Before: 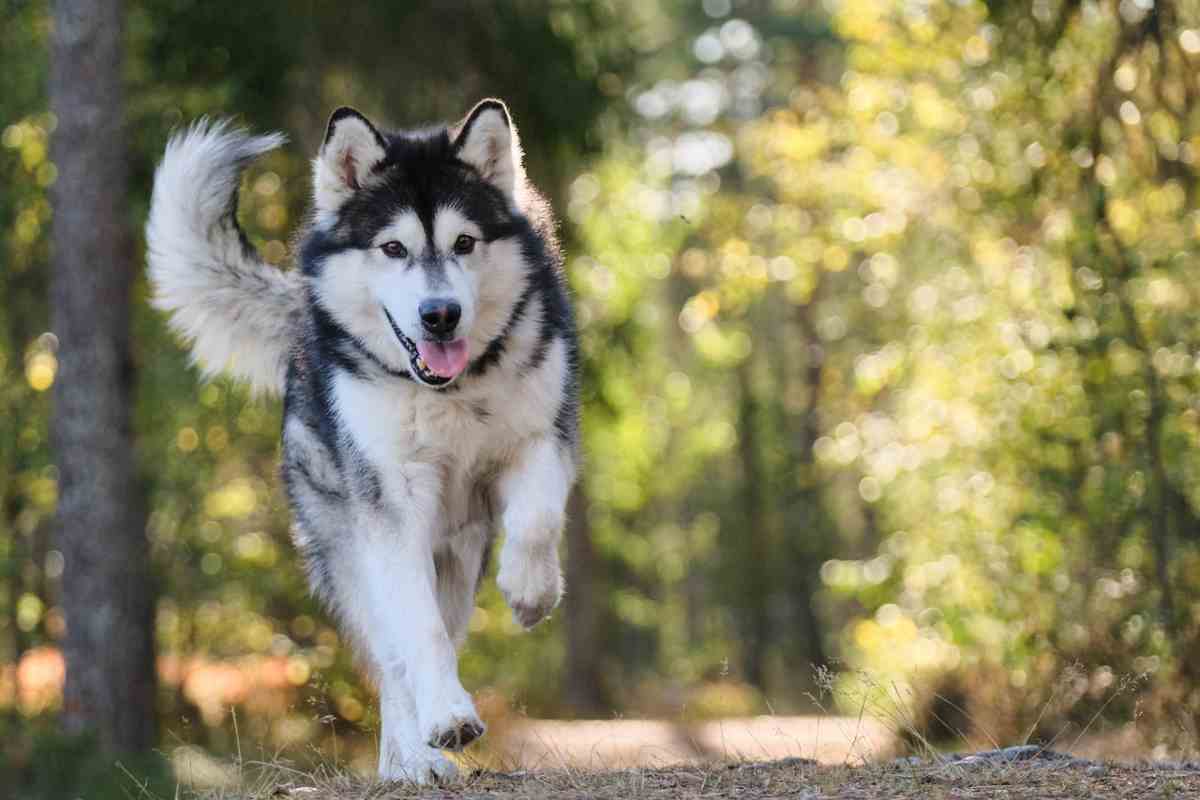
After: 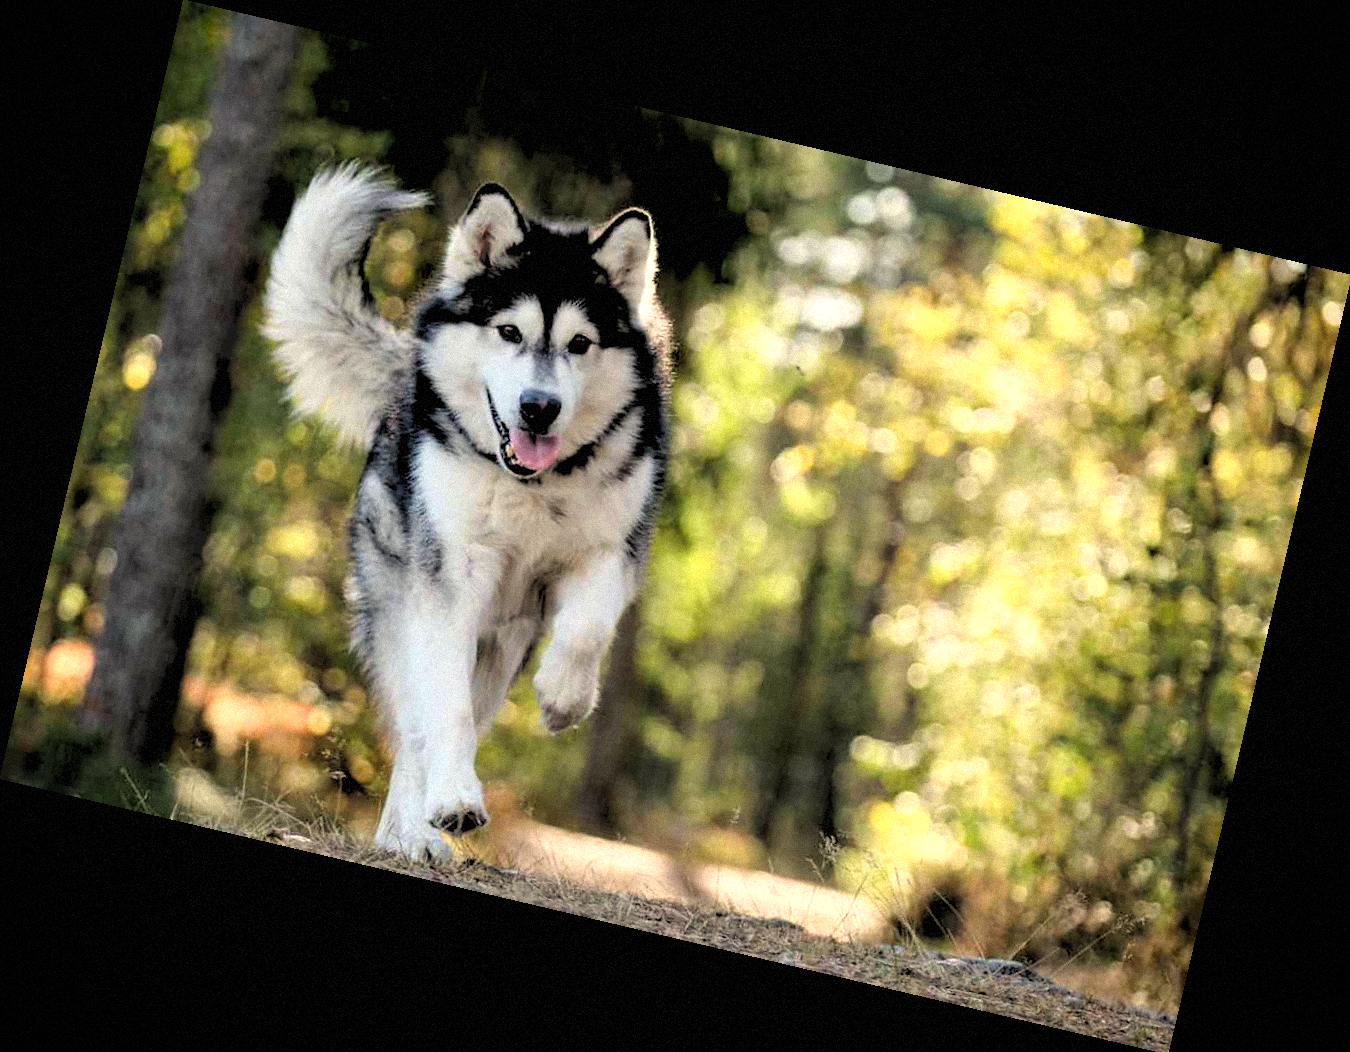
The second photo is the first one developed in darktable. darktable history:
exposure: exposure 0.2 EV, compensate highlight preservation false
grain: mid-tones bias 0%
white balance: red 1.029, blue 0.92
rotate and perspective: rotation 13.27°, automatic cropping off
rgb levels: levels [[0.034, 0.472, 0.904], [0, 0.5, 1], [0, 0.5, 1]]
vignetting: fall-off start 88.53%, fall-off radius 44.2%, saturation 0.376, width/height ratio 1.161
